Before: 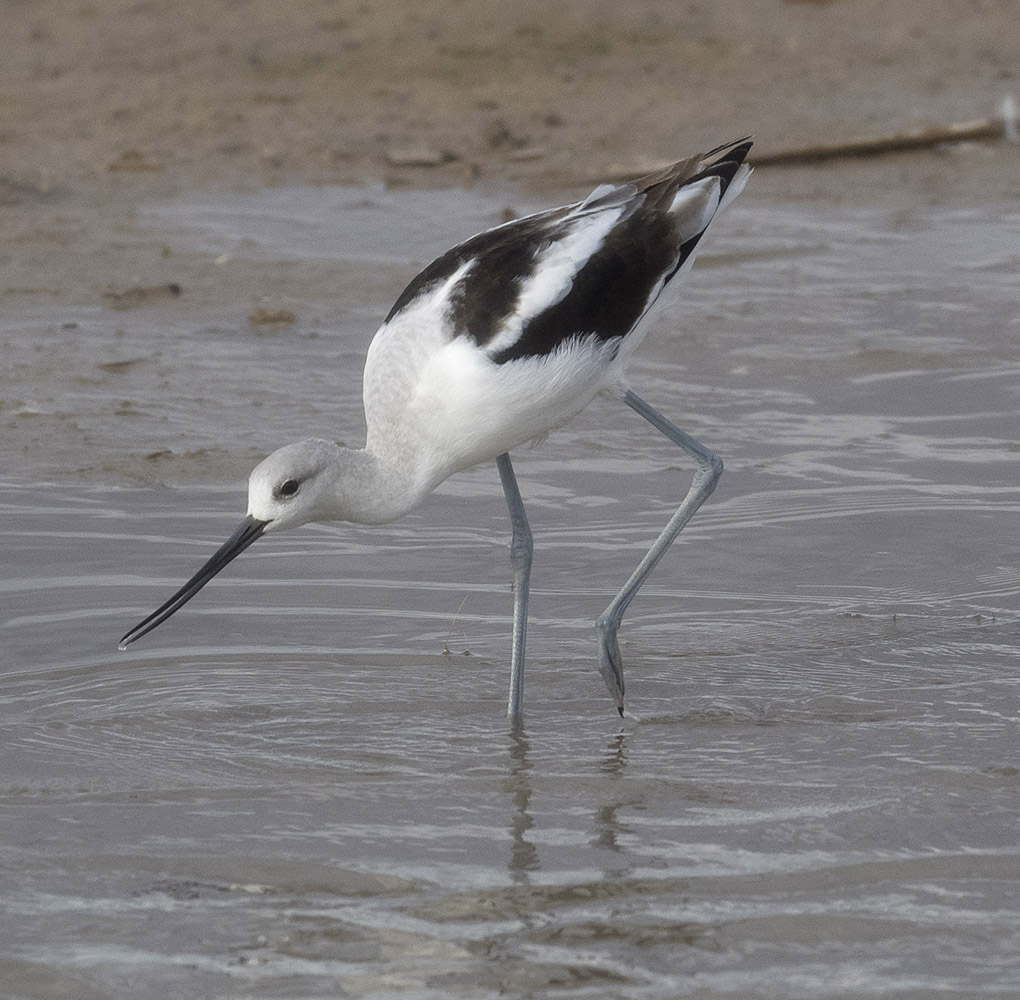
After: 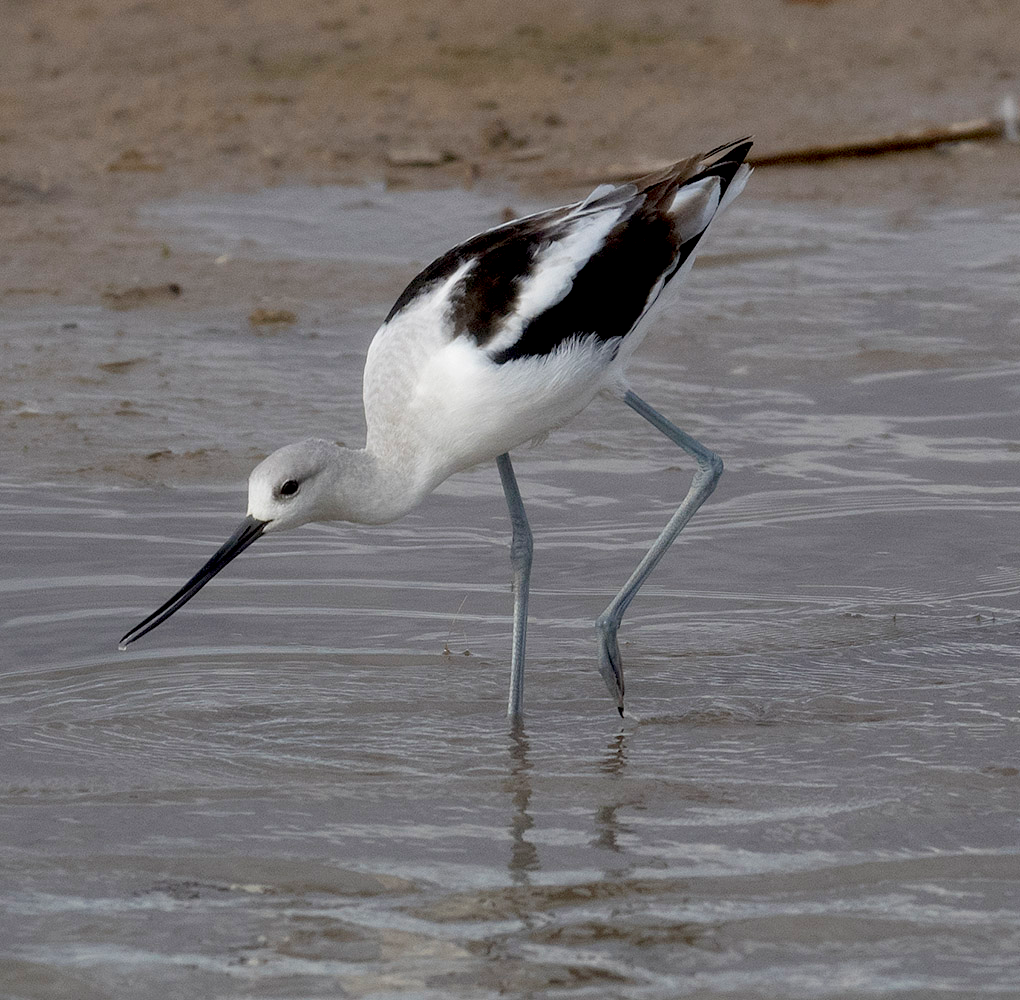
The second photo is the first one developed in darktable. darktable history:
exposure: black level correction 0.027, exposure -0.077 EV, compensate highlight preservation false
